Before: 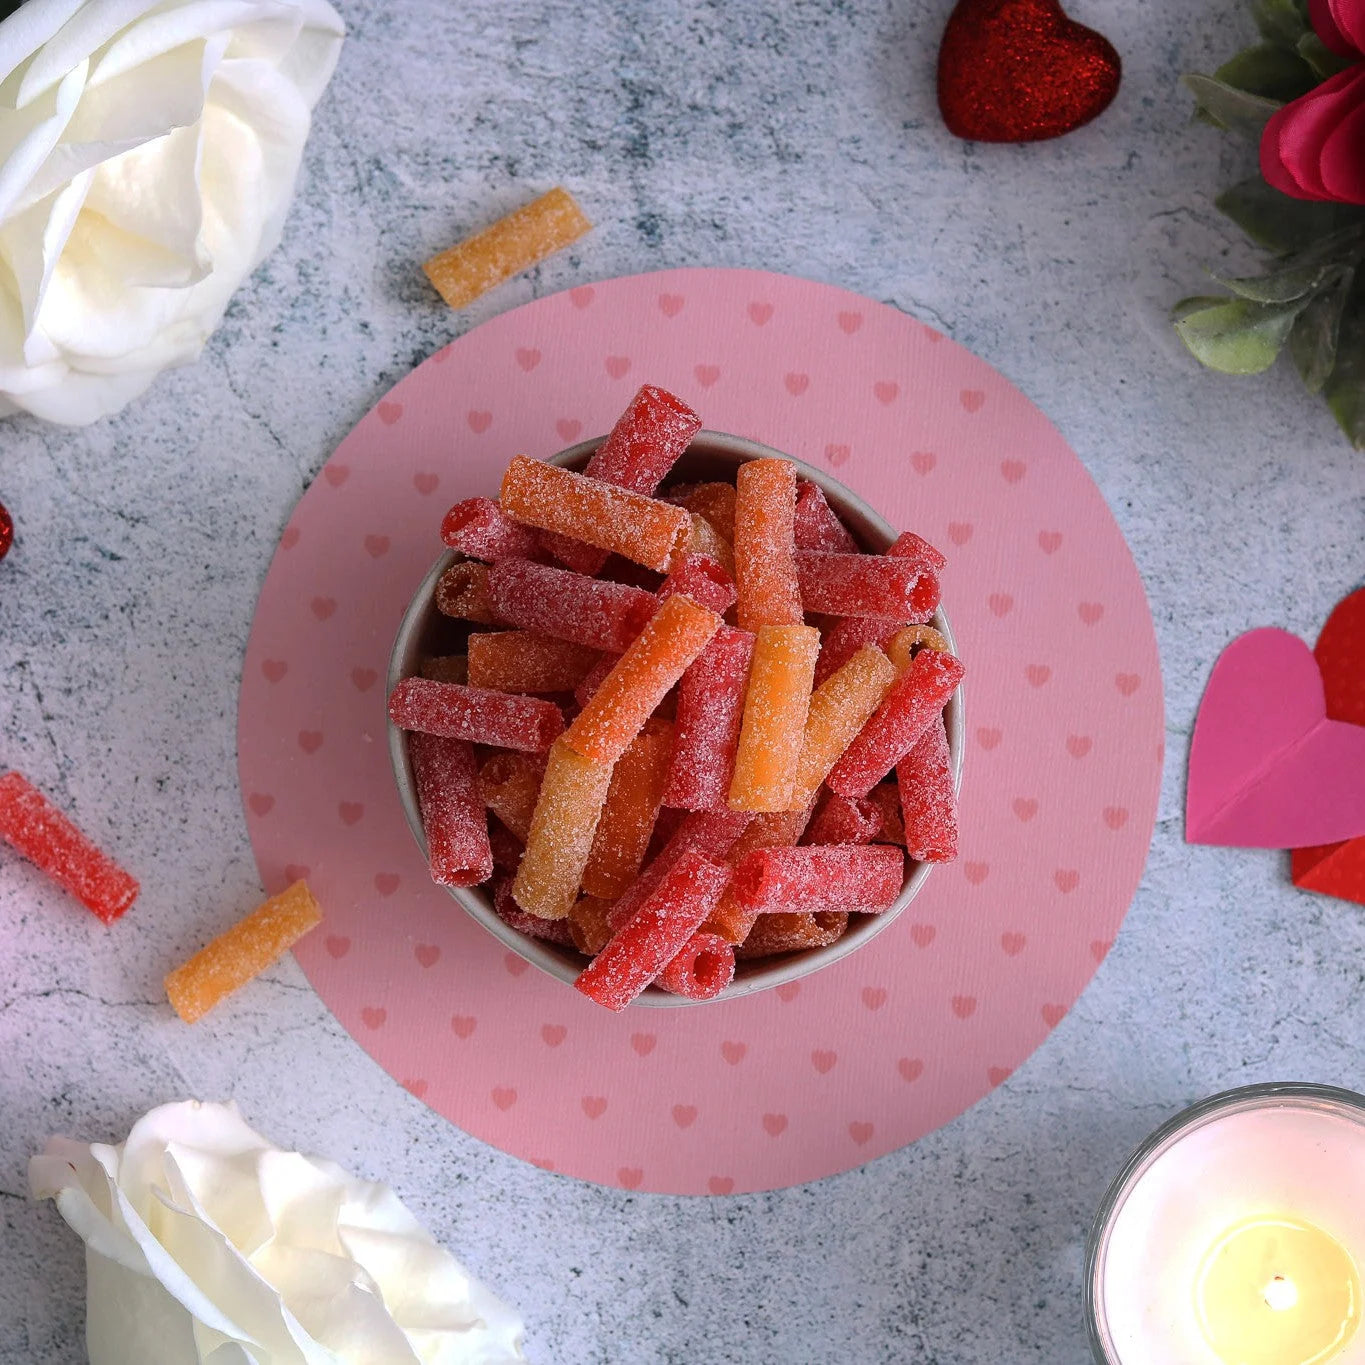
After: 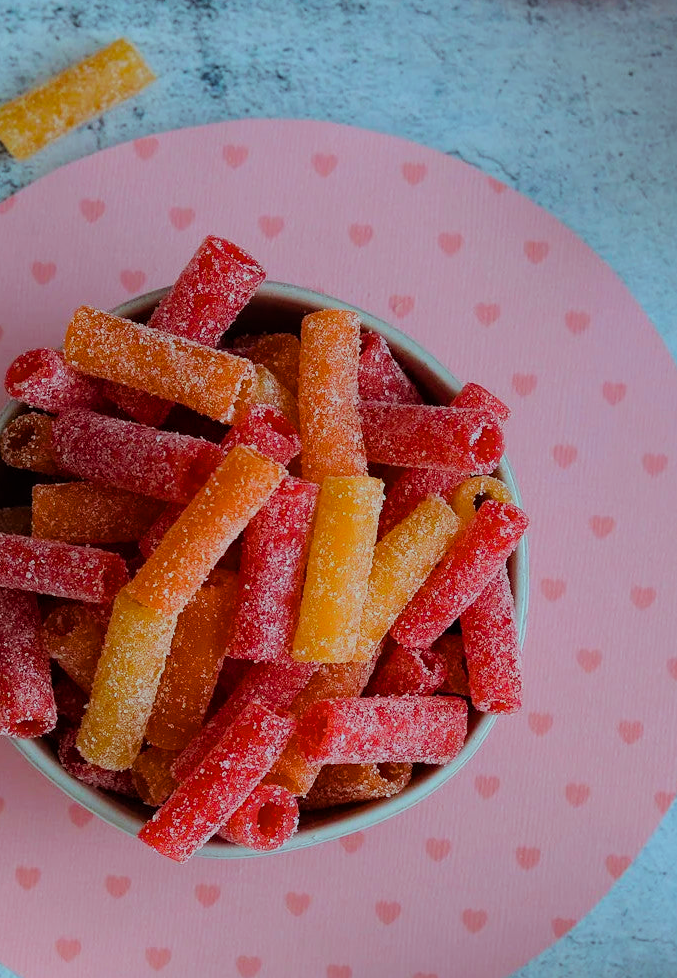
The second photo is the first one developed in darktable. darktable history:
filmic rgb: black relative exposure -8.37 EV, white relative exposure 4.69 EV, hardness 3.81, iterations of high-quality reconstruction 0
color balance rgb: highlights gain › chroma 5.485%, highlights gain › hue 194.93°, perceptual saturation grading › global saturation 25.561%, global vibrance 20%
crop: left 31.995%, top 10.963%, right 18.344%, bottom 17.387%
